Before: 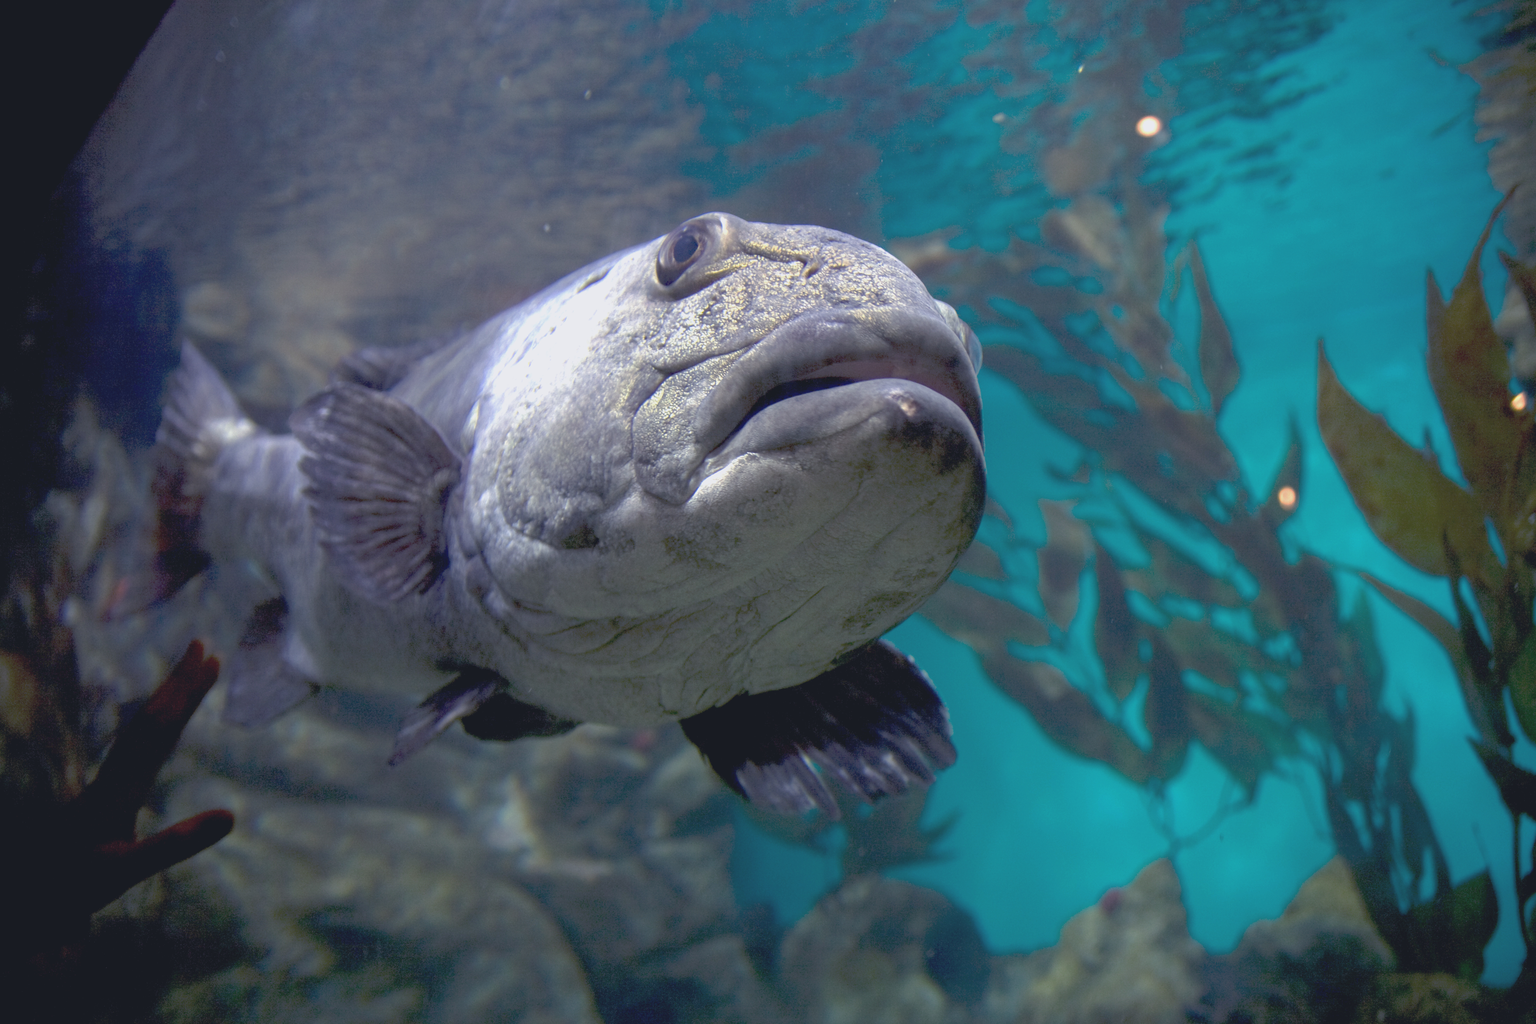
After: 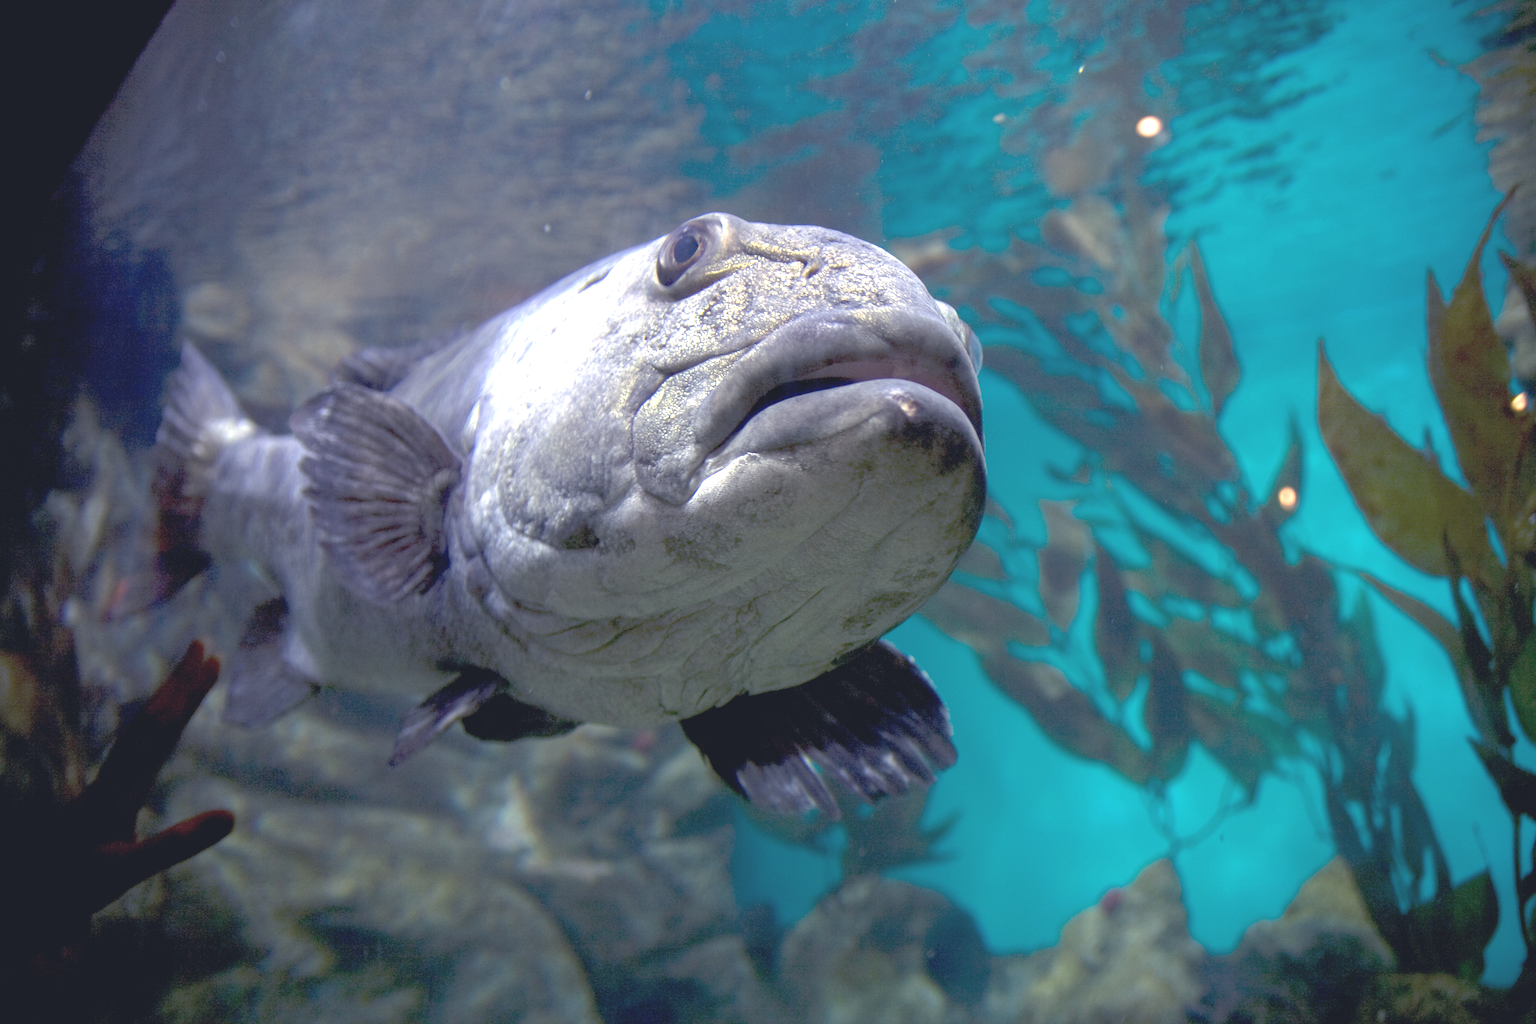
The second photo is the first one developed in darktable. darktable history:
exposure: exposure 0.574 EV, compensate highlight preservation false
tone curve: curves: ch0 [(0.122, 0.111) (1, 1)]
